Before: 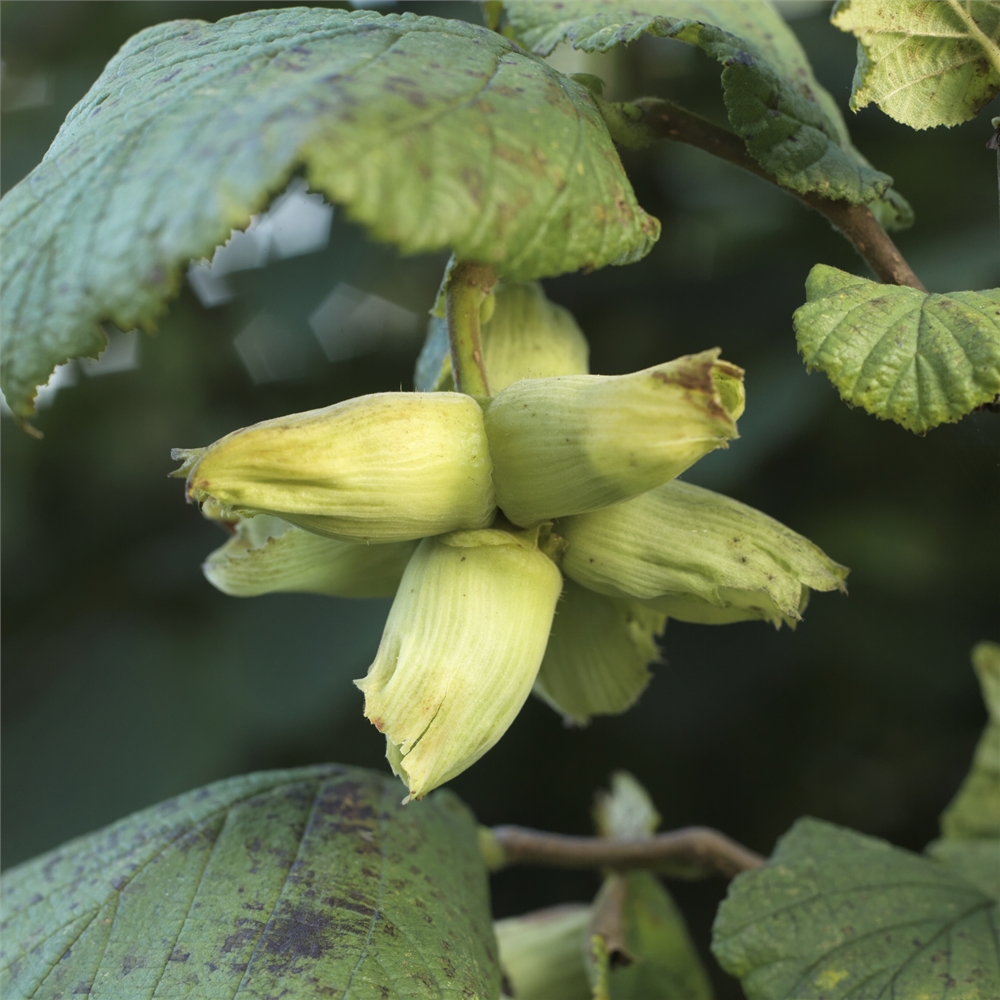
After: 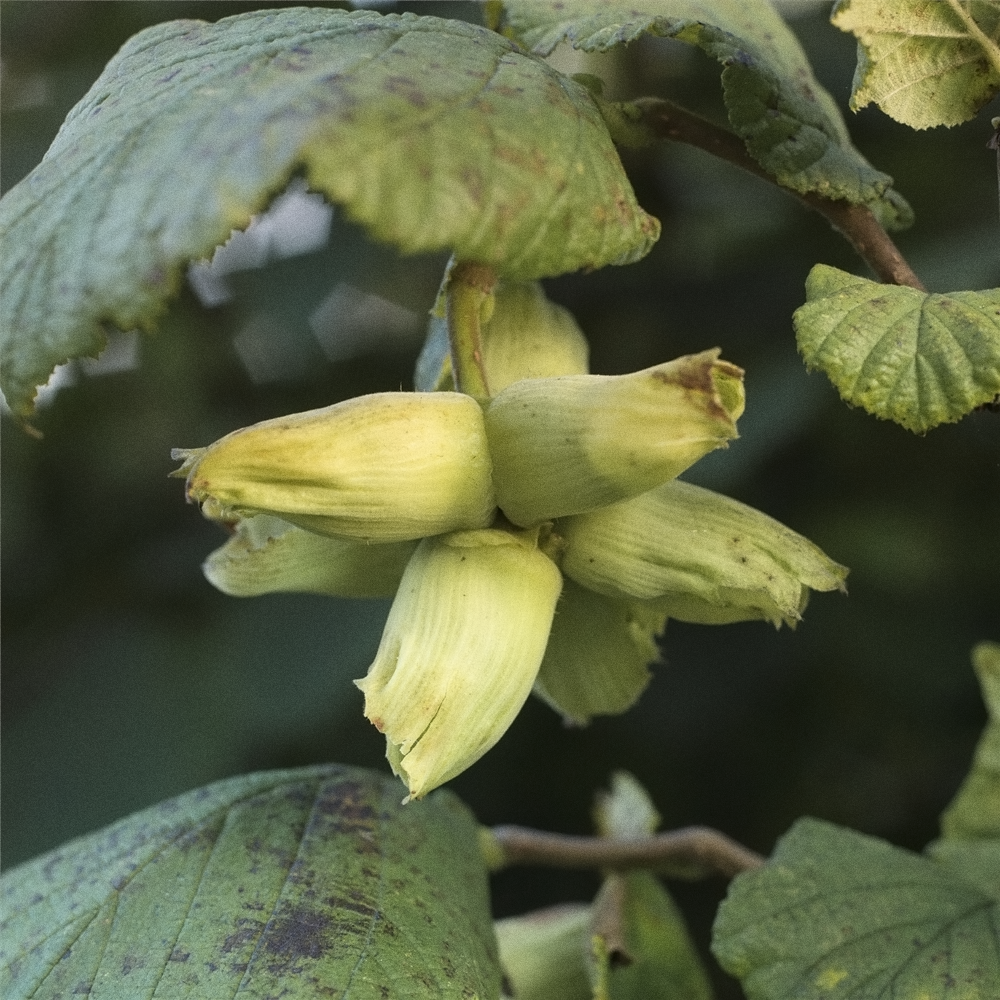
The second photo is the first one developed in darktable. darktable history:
graduated density: density 0.38 EV, hardness 21%, rotation -6.11°, saturation 32%
grain: coarseness 0.09 ISO
contrast equalizer: y [[0.5 ×4, 0.525, 0.667], [0.5 ×6], [0.5 ×6], [0 ×4, 0.042, 0], [0, 0, 0.004, 0.1, 0.191, 0.131]]
